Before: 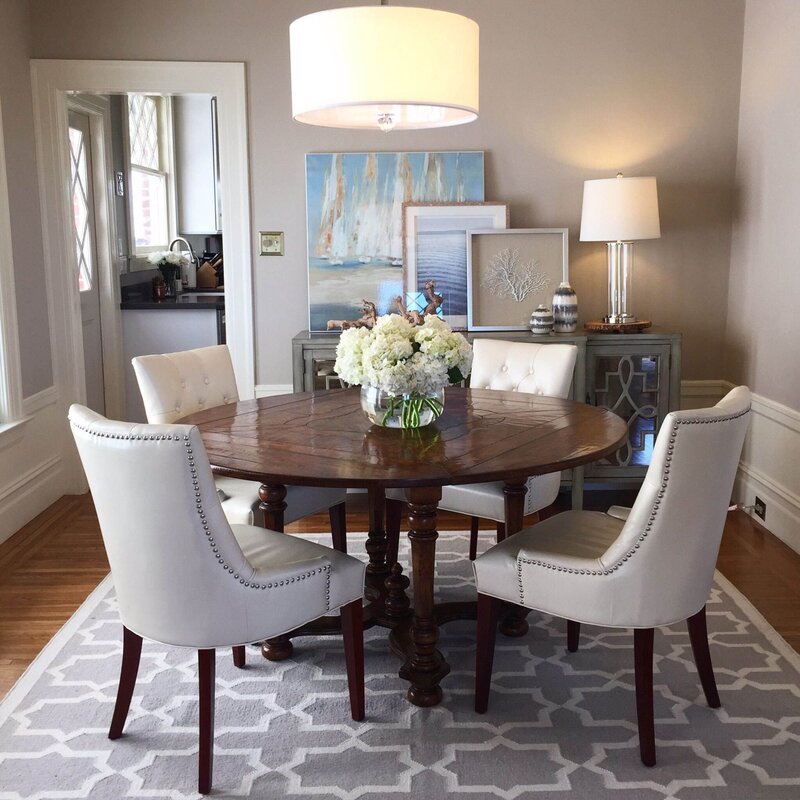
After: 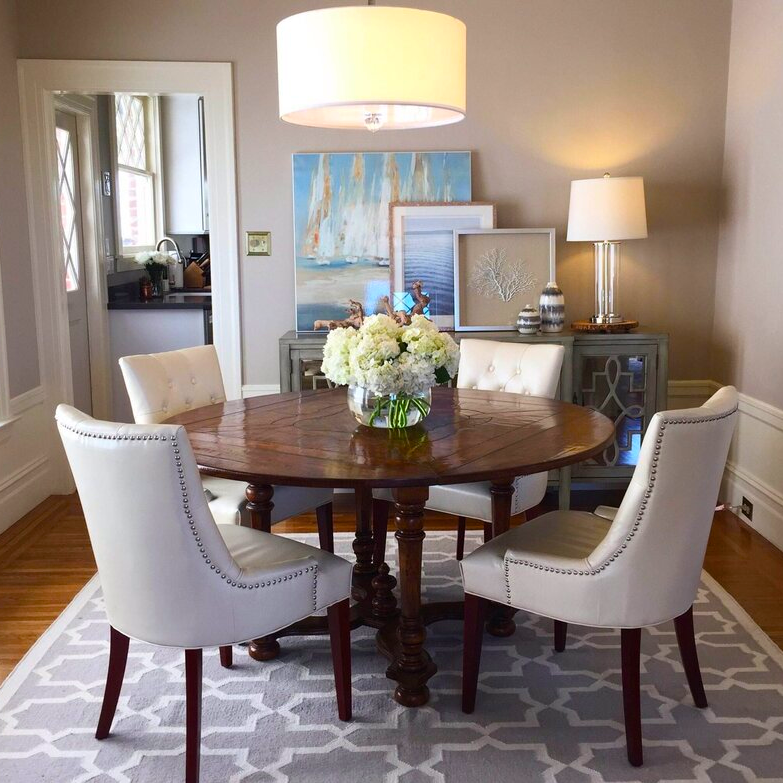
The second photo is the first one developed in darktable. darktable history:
crop: left 1.743%, right 0.268%, bottom 2.011%
color balance rgb: perceptual saturation grading › global saturation 30%, global vibrance 20%
